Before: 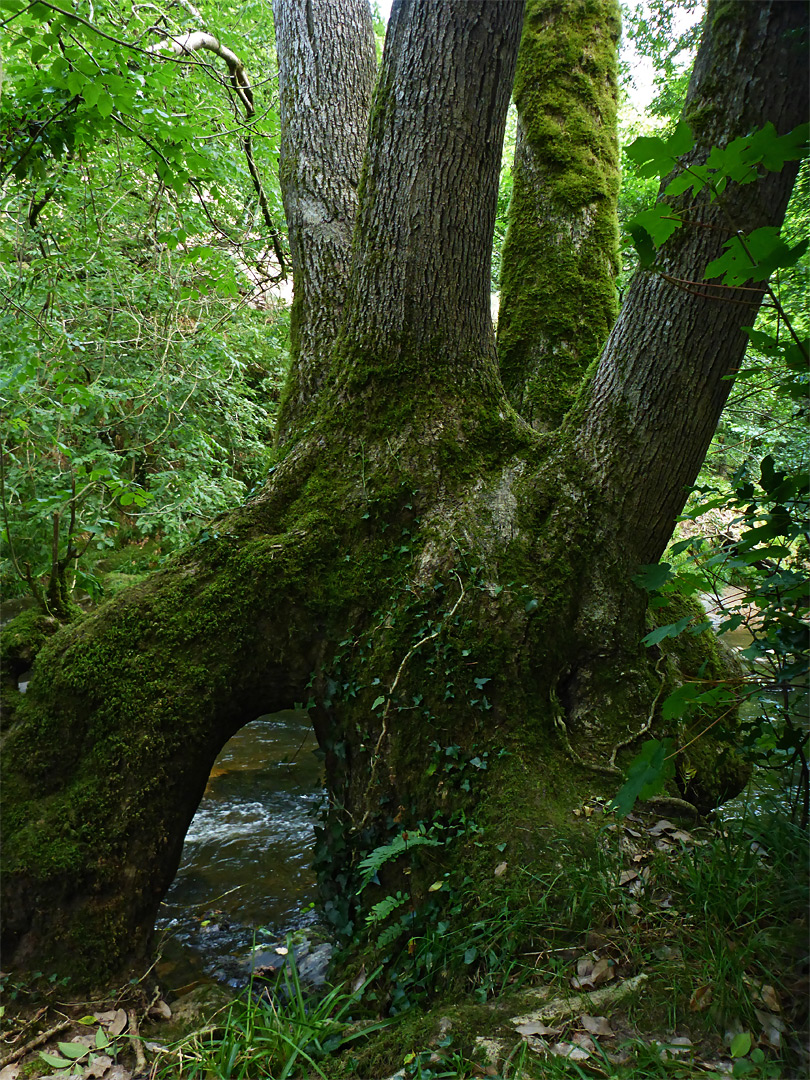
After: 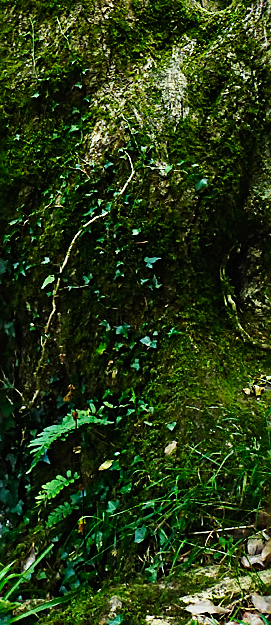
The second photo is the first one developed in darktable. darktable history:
crop: left 40.791%, top 39.053%, right 25.695%, bottom 3.027%
sharpen: on, module defaults
base curve: curves: ch0 [(0, 0) (0.007, 0.004) (0.027, 0.03) (0.046, 0.07) (0.207, 0.54) (0.442, 0.872) (0.673, 0.972) (1, 1)], preserve colors none
